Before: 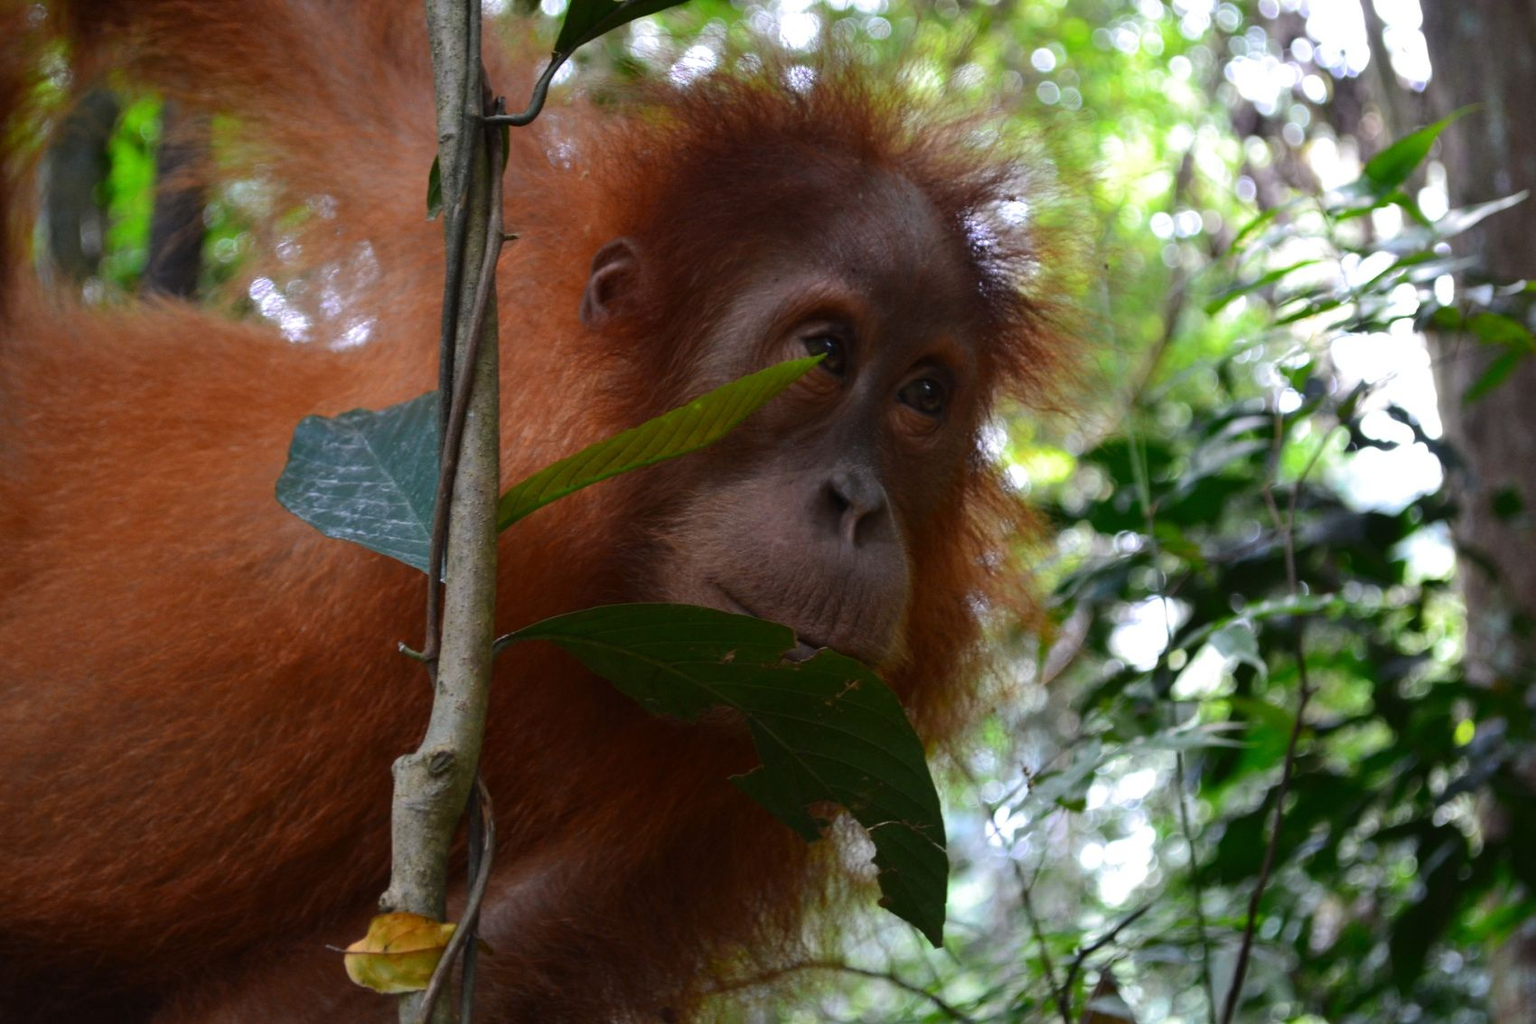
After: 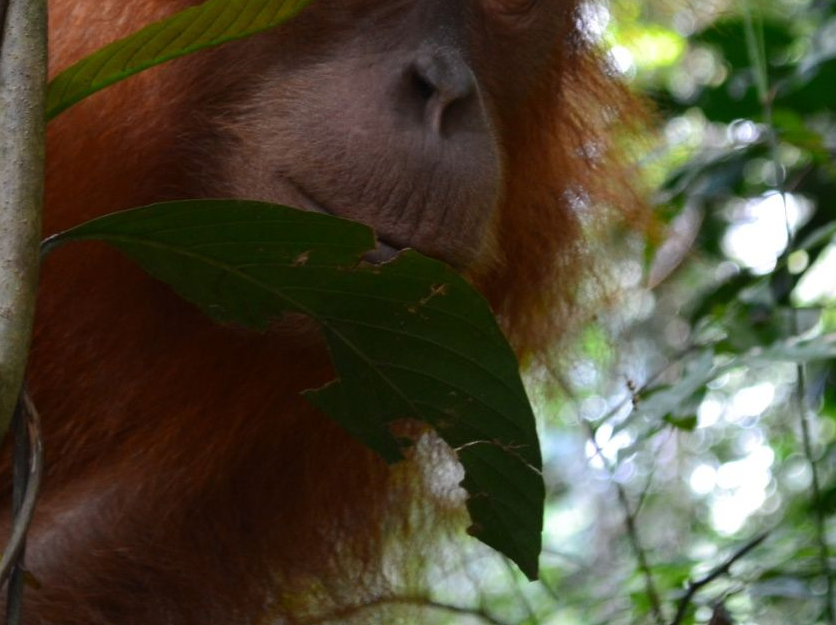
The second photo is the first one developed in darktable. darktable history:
crop: left 29.731%, top 41.312%, right 21.069%, bottom 3.515%
